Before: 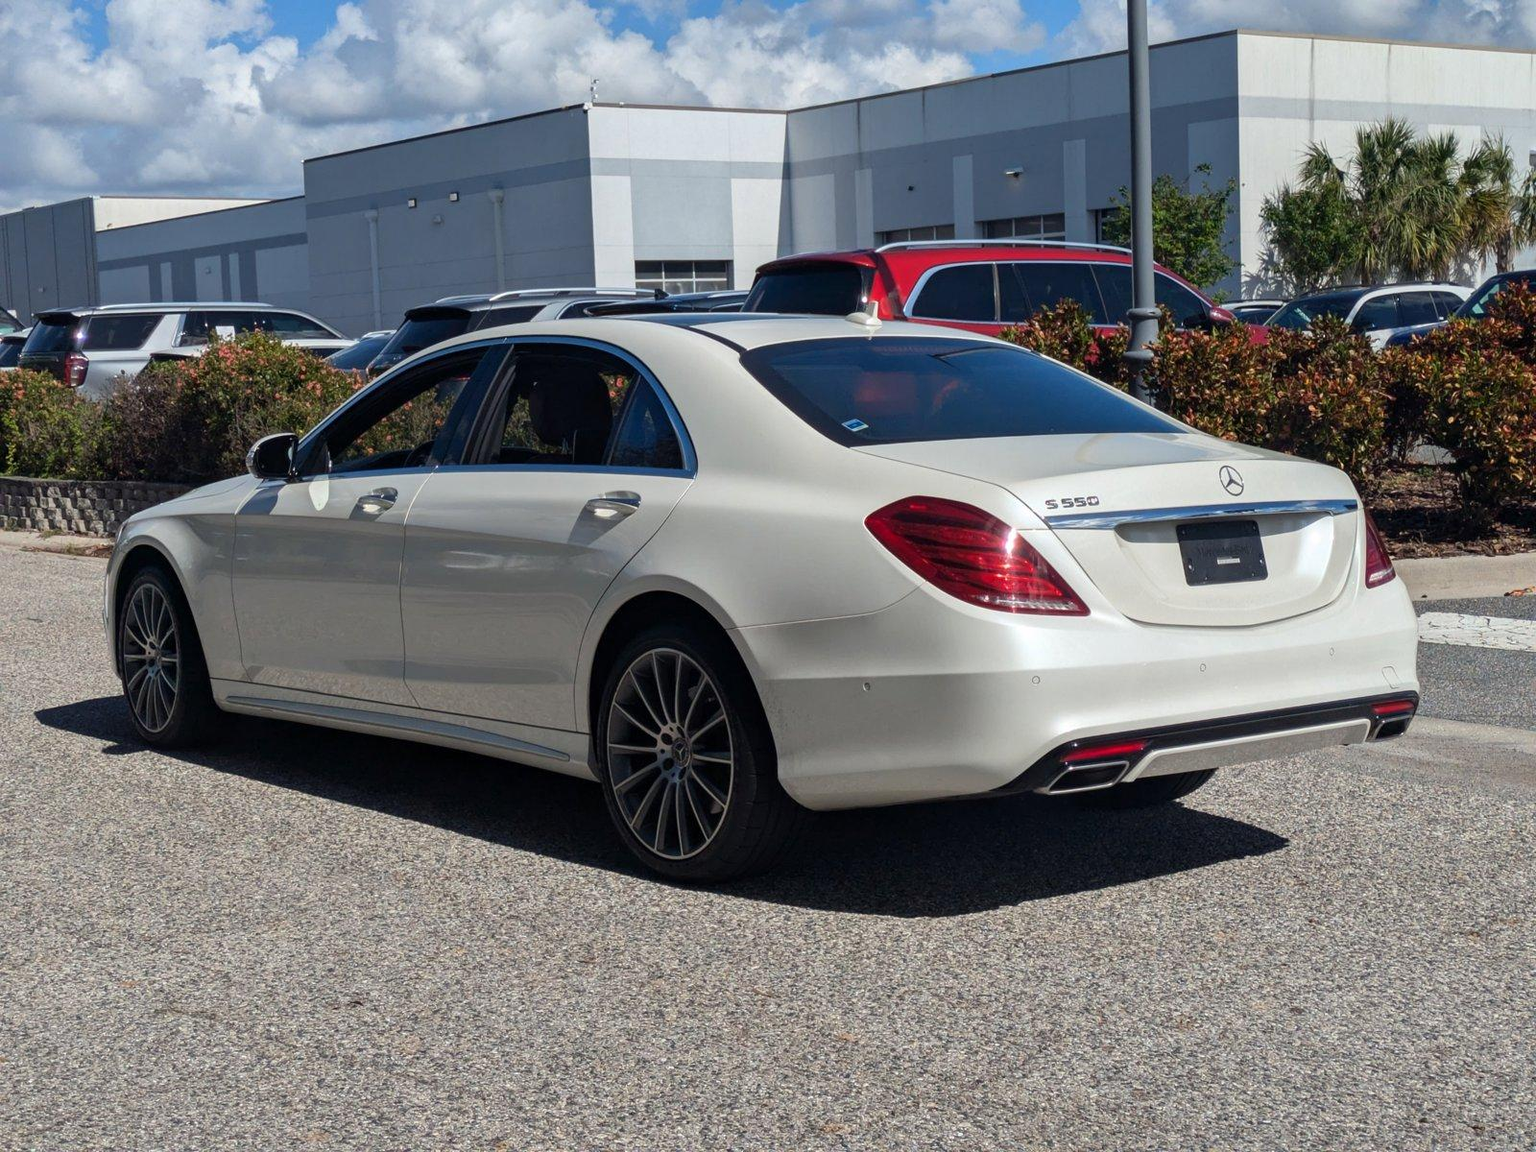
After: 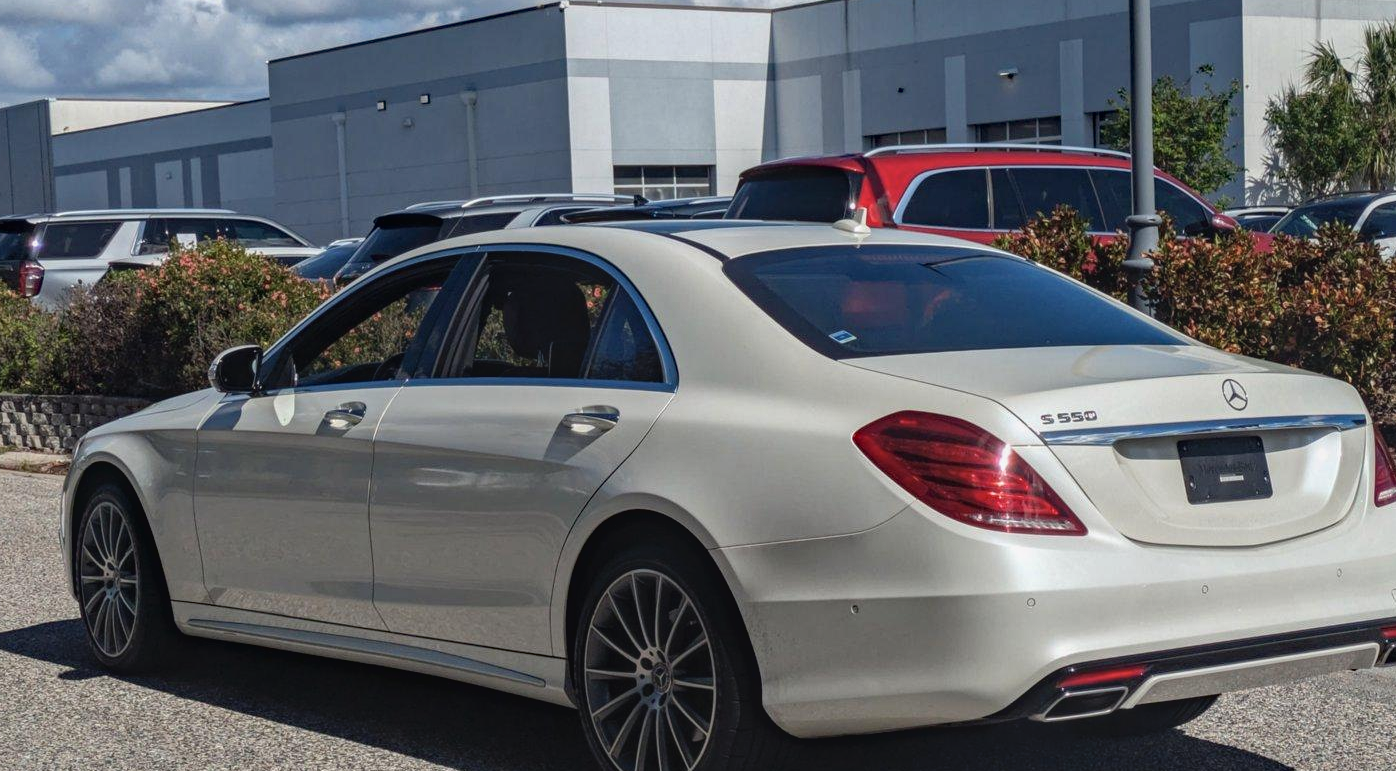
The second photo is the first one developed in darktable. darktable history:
crop: left 3.058%, top 8.909%, right 9.645%, bottom 26.774%
local contrast: on, module defaults
contrast brightness saturation: contrast -0.094, saturation -0.101
haze removal: compatibility mode true, adaptive false
